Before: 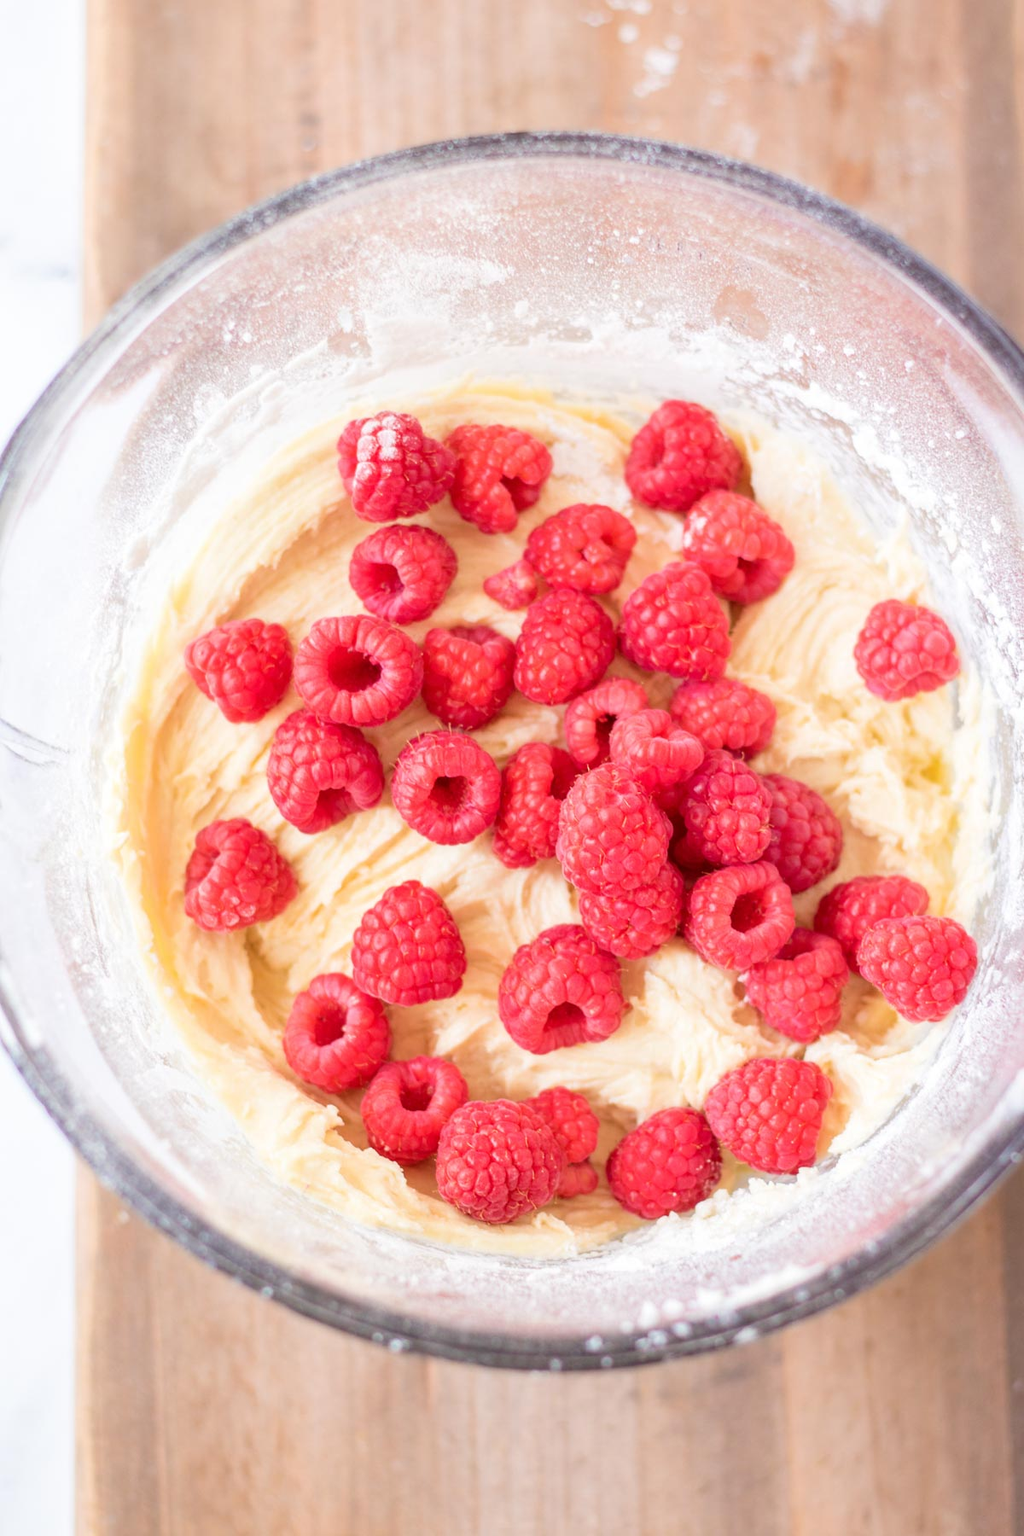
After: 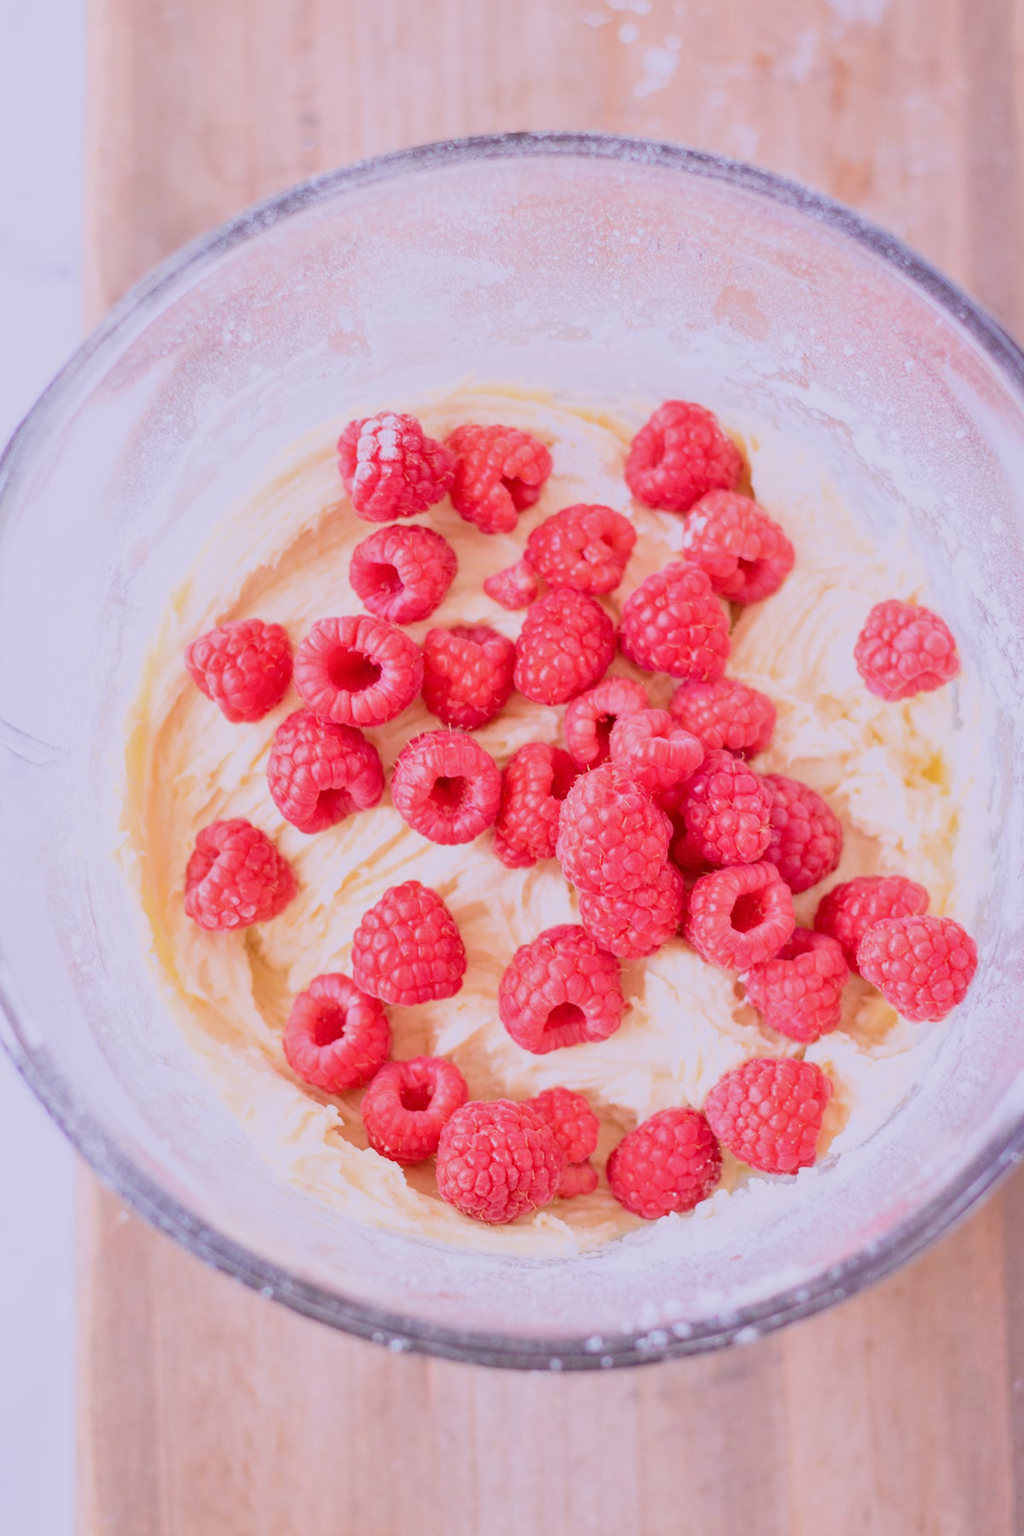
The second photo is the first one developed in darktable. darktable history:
tone equalizer: -7 EV 0.15 EV, -6 EV 0.6 EV, -5 EV 1.15 EV, -4 EV 1.33 EV, -3 EV 1.15 EV, -2 EV 0.6 EV, -1 EV 0.15 EV, mask exposure compensation -0.5 EV
white balance: red 1.042, blue 1.17
filmic rgb: black relative exposure -16 EV, white relative exposure 4.97 EV, hardness 6.25
